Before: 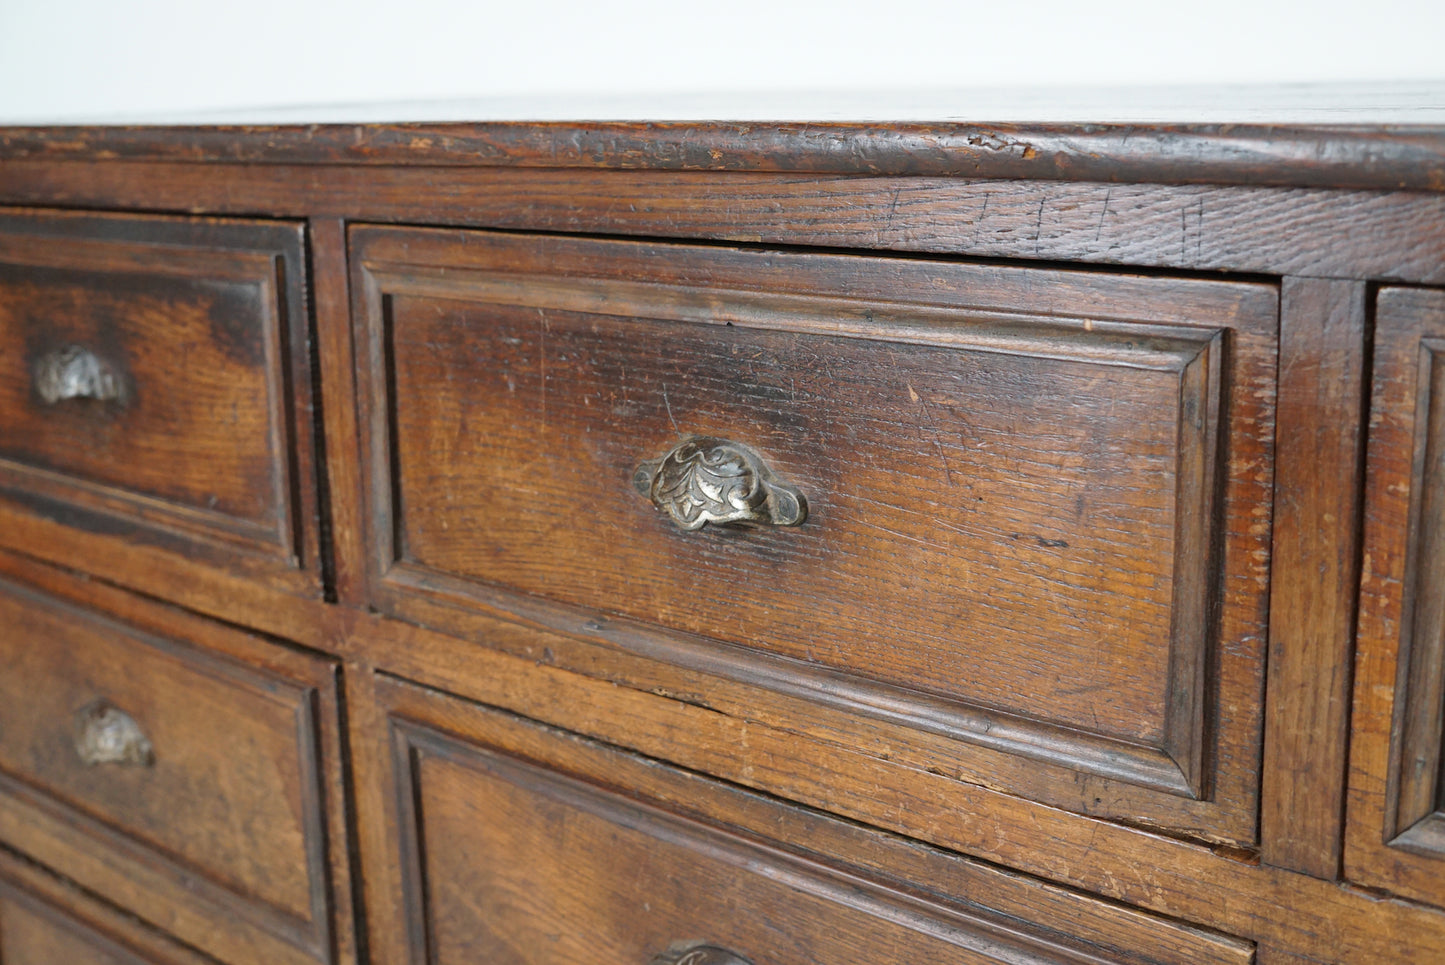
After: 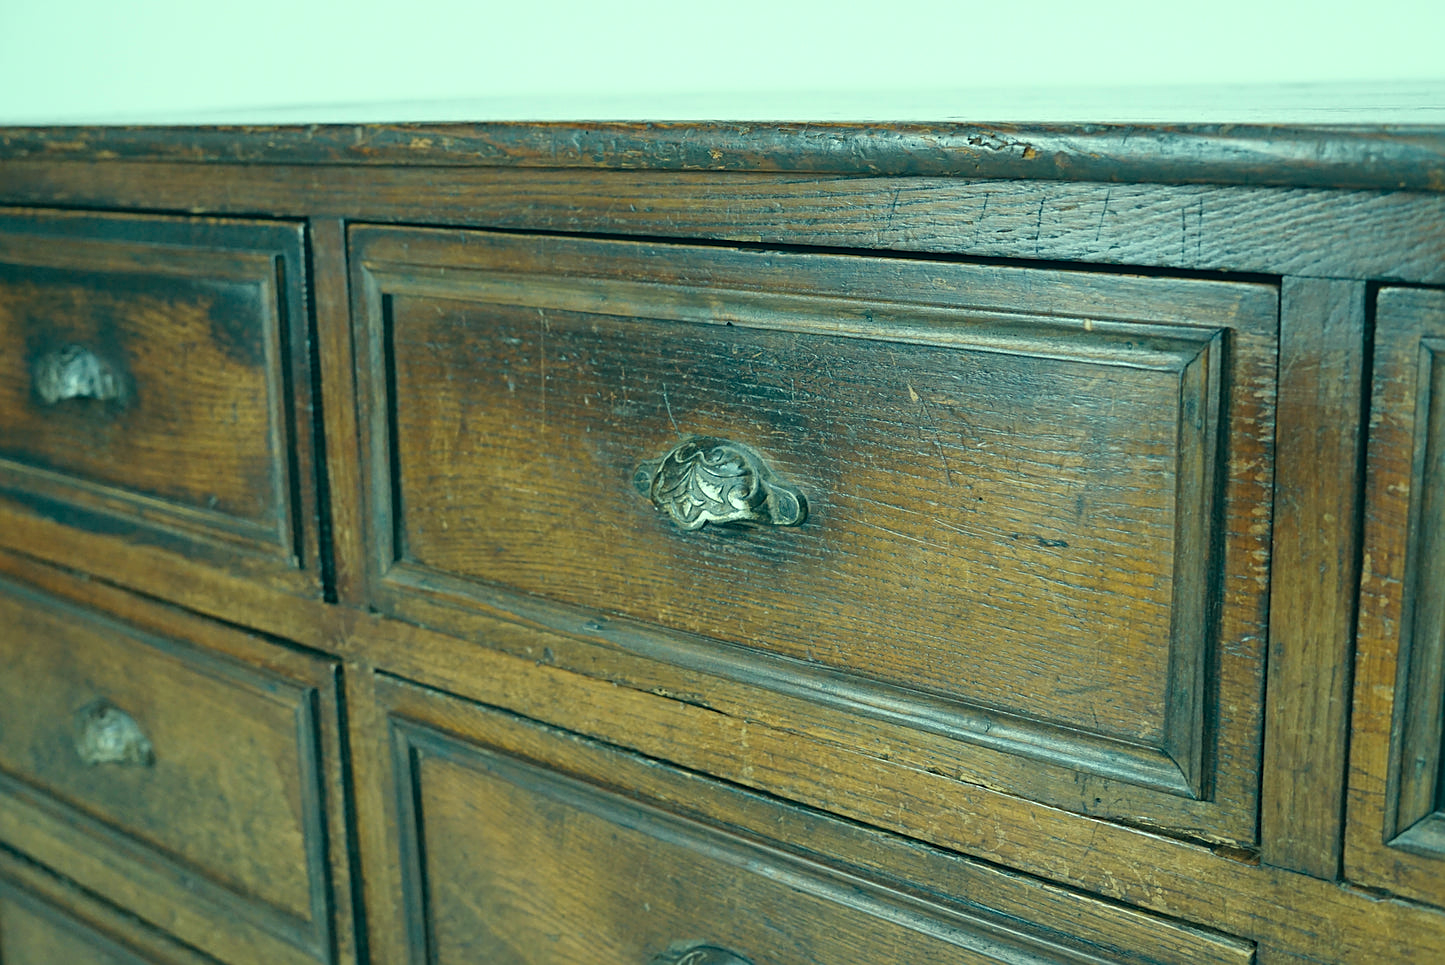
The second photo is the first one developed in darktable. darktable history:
sharpen: on, module defaults
color correction: highlights a* -20.08, highlights b* 9.8, shadows a* -20.4, shadows b* -10.76
